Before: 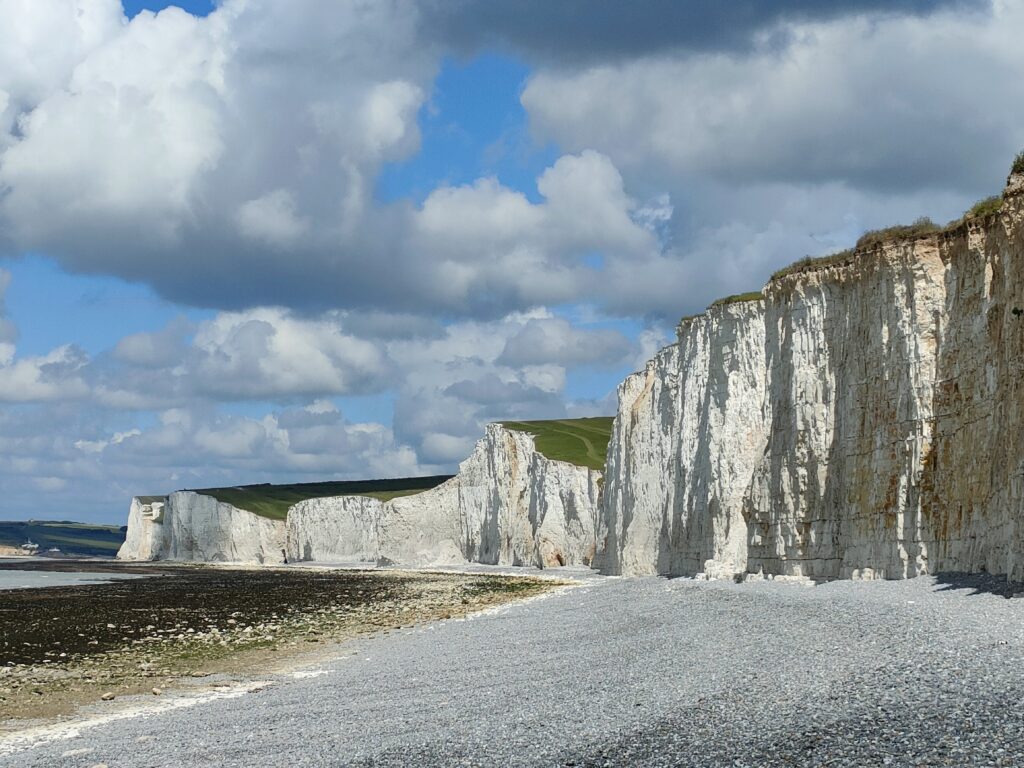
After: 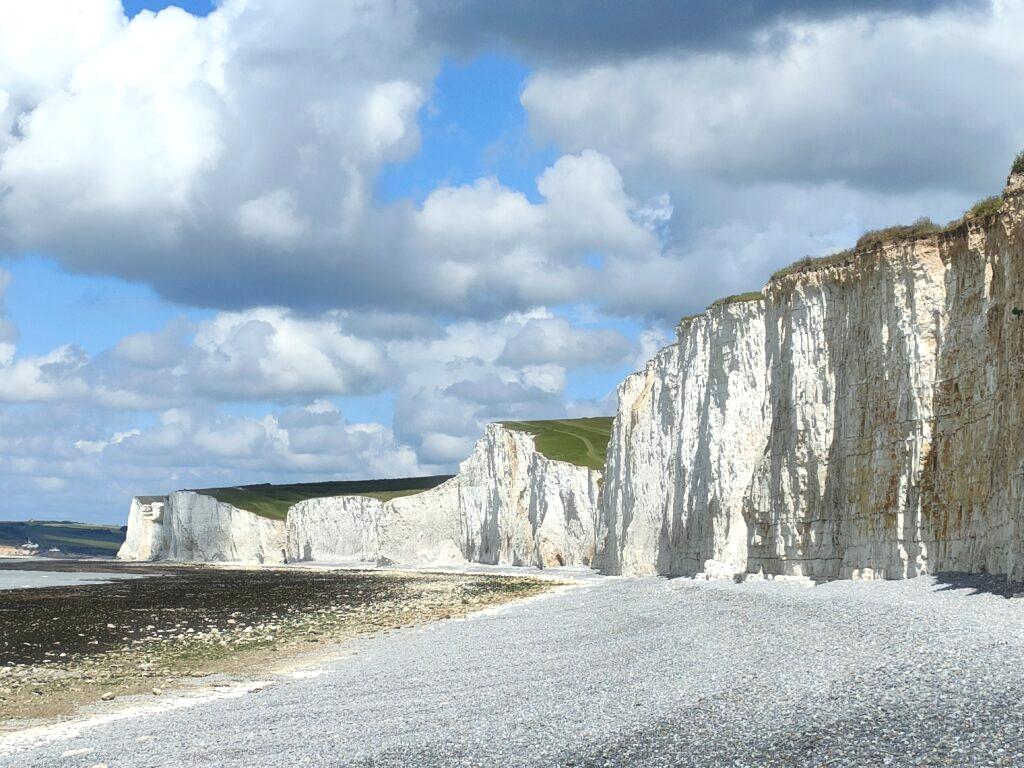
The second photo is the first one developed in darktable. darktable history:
haze removal: strength -0.1, adaptive false
exposure: exposure 0.485 EV, compensate highlight preservation false
